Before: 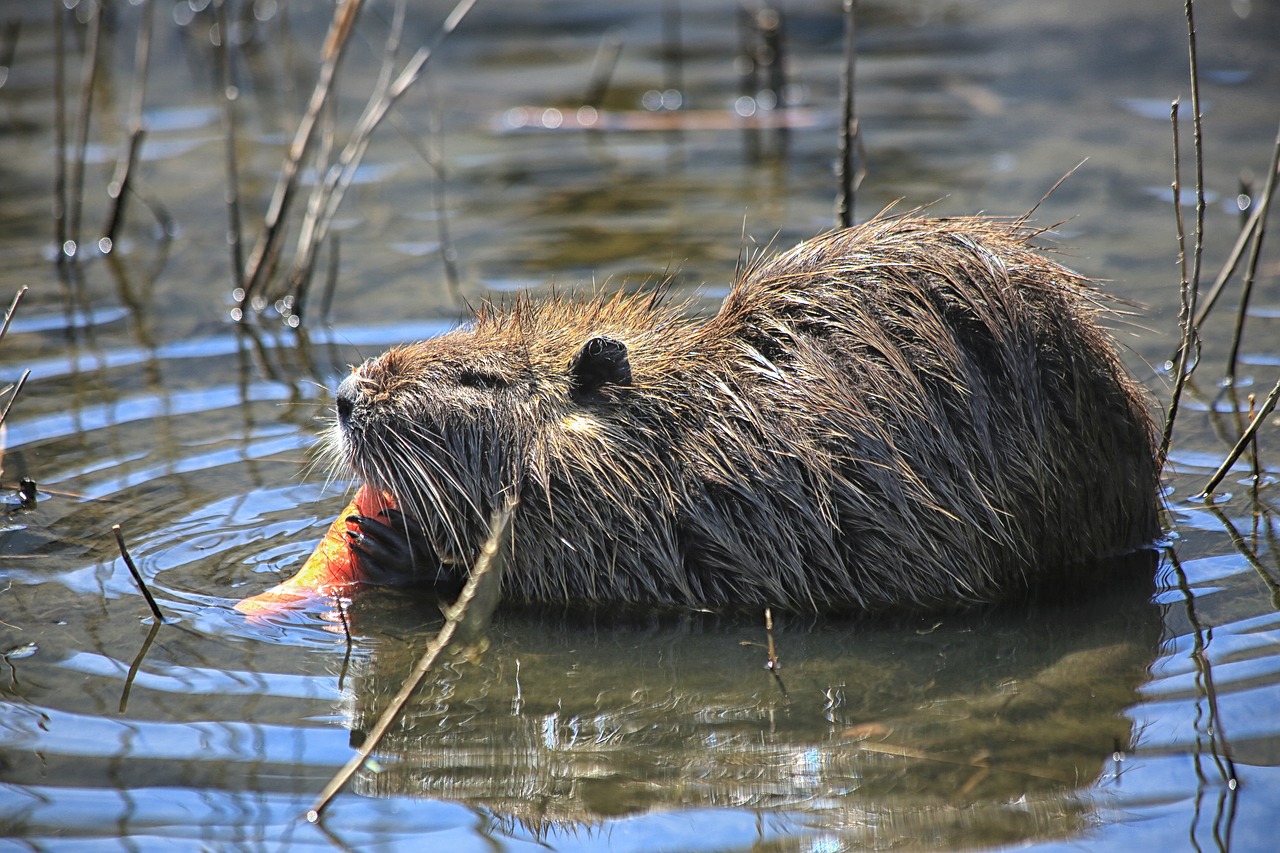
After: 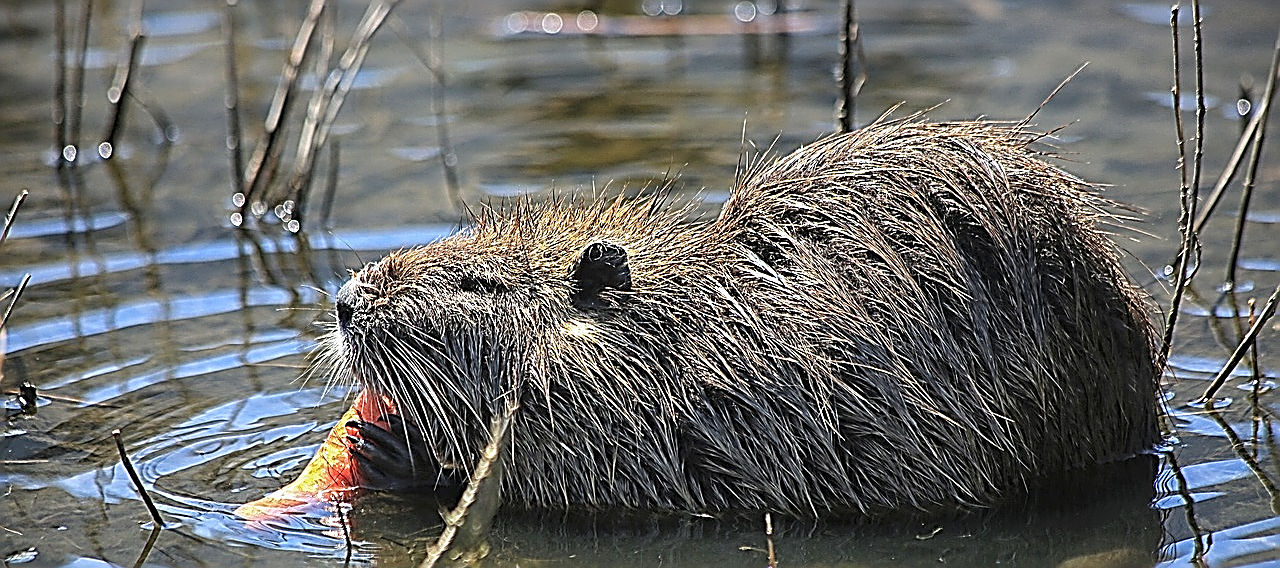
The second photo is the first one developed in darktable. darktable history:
white balance: emerald 1
crop: top 11.166%, bottom 22.168%
rotate and perspective: automatic cropping original format, crop left 0, crop top 0
sharpen: amount 2
